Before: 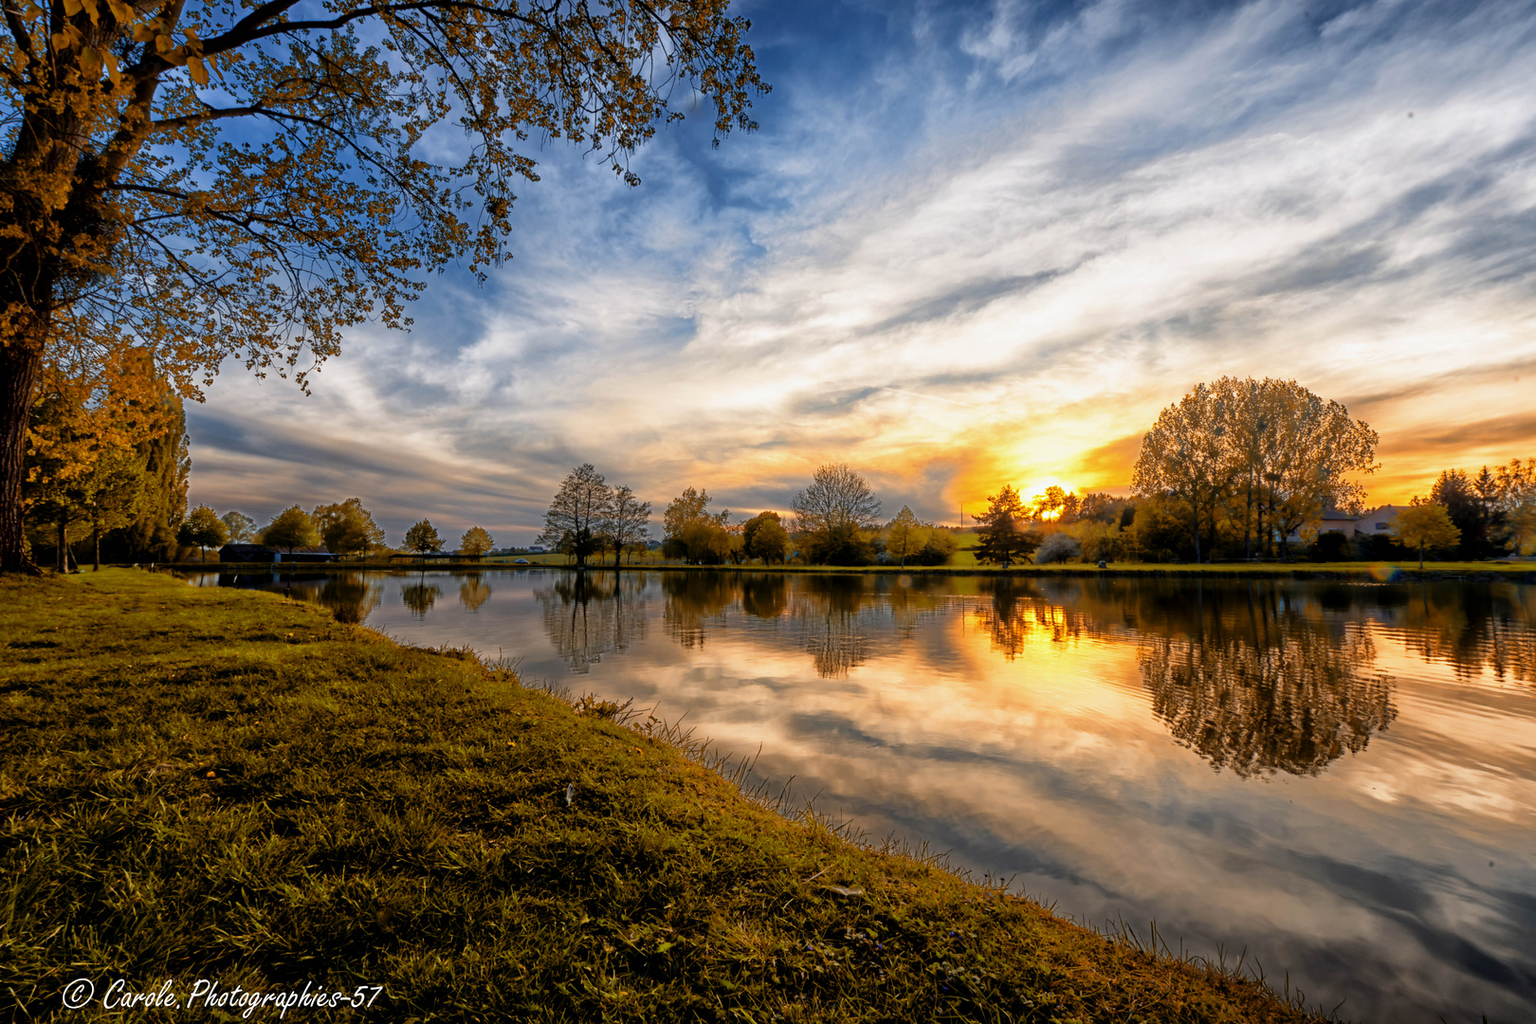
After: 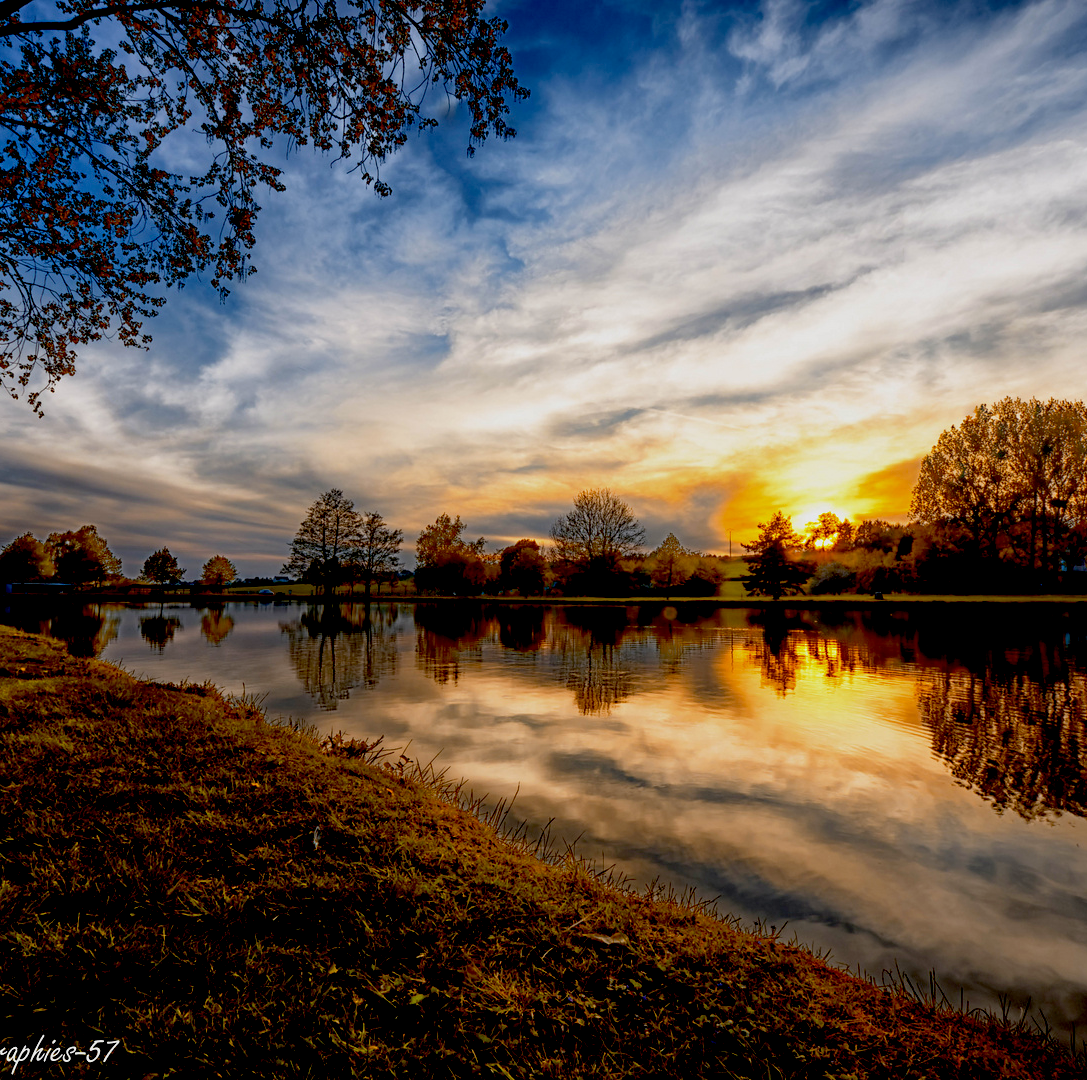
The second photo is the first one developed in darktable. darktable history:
crop and rotate: left 17.57%, right 15.295%
exposure: black level correction 0.044, exposure -0.235 EV, compensate highlight preservation false
